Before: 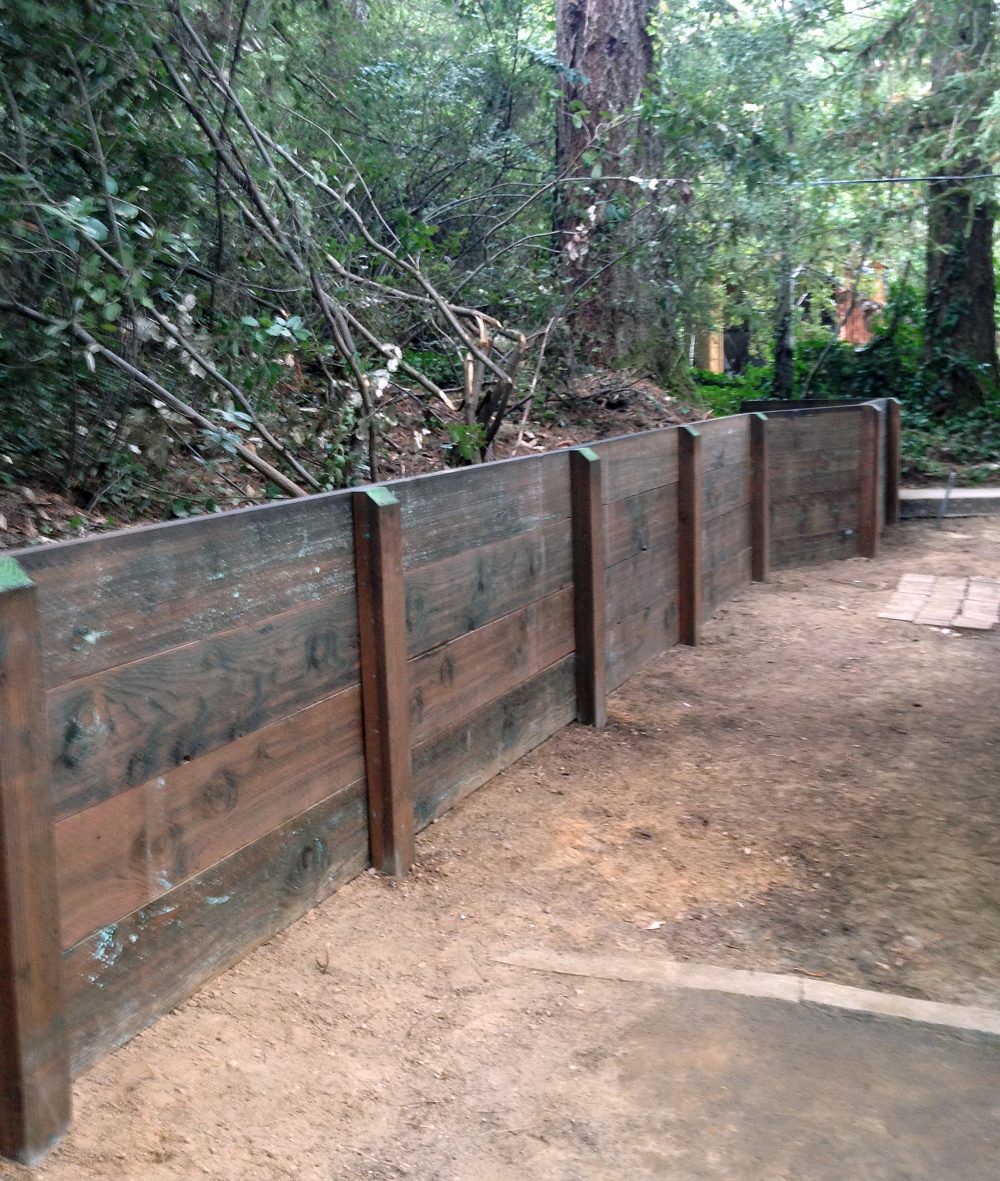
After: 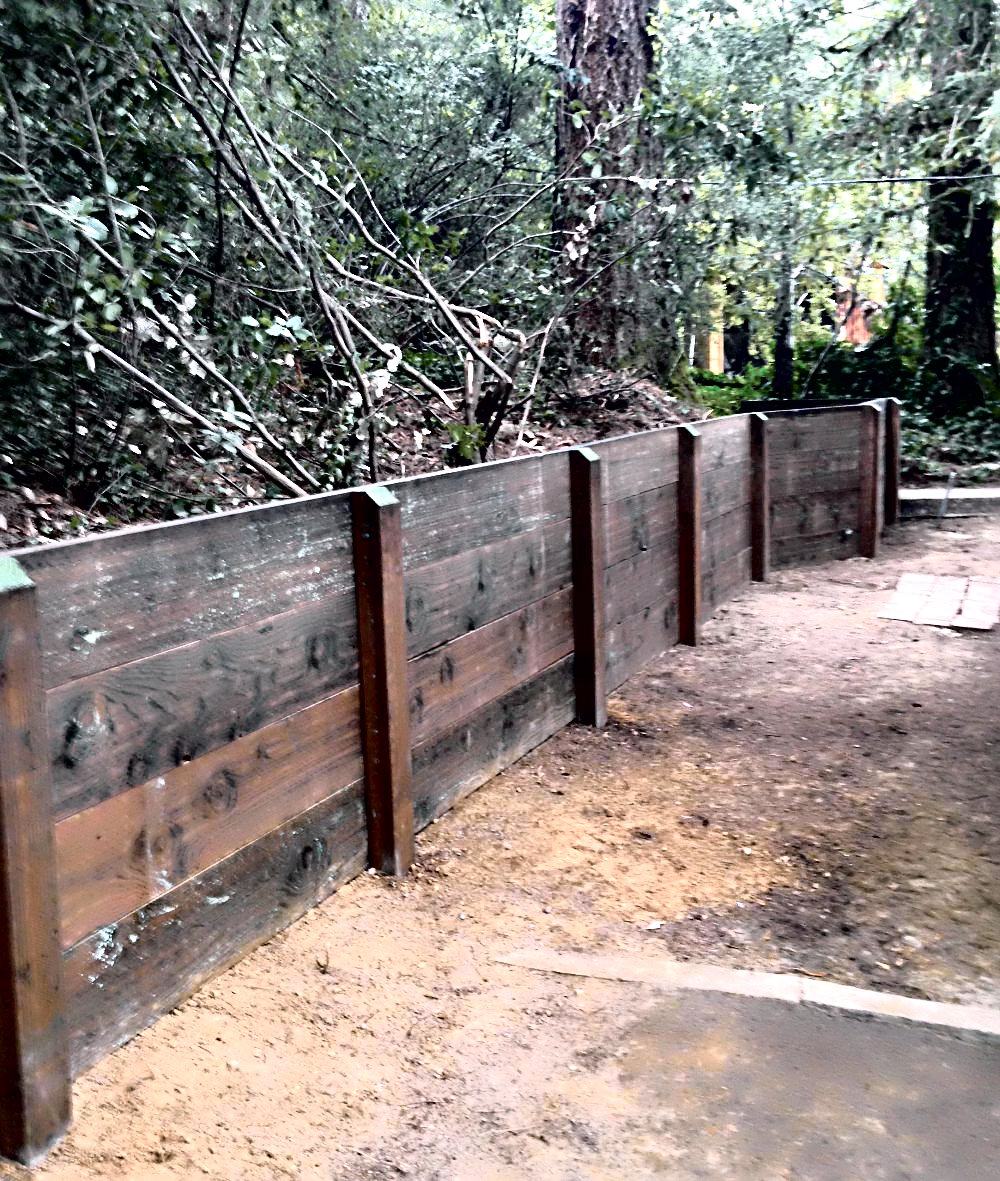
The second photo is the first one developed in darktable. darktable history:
contrast equalizer: y [[0.783, 0.666, 0.575, 0.77, 0.556, 0.501], [0.5 ×6], [0.5 ×6], [0, 0.02, 0.272, 0.399, 0.062, 0], [0 ×6]]
sharpen: radius 3.119
tone curve: curves: ch0 [(0, 0) (0.105, 0.08) (0.195, 0.18) (0.283, 0.288) (0.384, 0.419) (0.485, 0.531) (0.638, 0.69) (0.795, 0.879) (1, 0.977)]; ch1 [(0, 0) (0.161, 0.092) (0.35, 0.33) (0.379, 0.401) (0.456, 0.469) (0.498, 0.503) (0.531, 0.537) (0.596, 0.621) (0.635, 0.655) (1, 1)]; ch2 [(0, 0) (0.371, 0.362) (0.437, 0.437) (0.483, 0.484) (0.53, 0.515) (0.56, 0.58) (0.622, 0.606) (1, 1)], color space Lab, independent channels, preserve colors none
